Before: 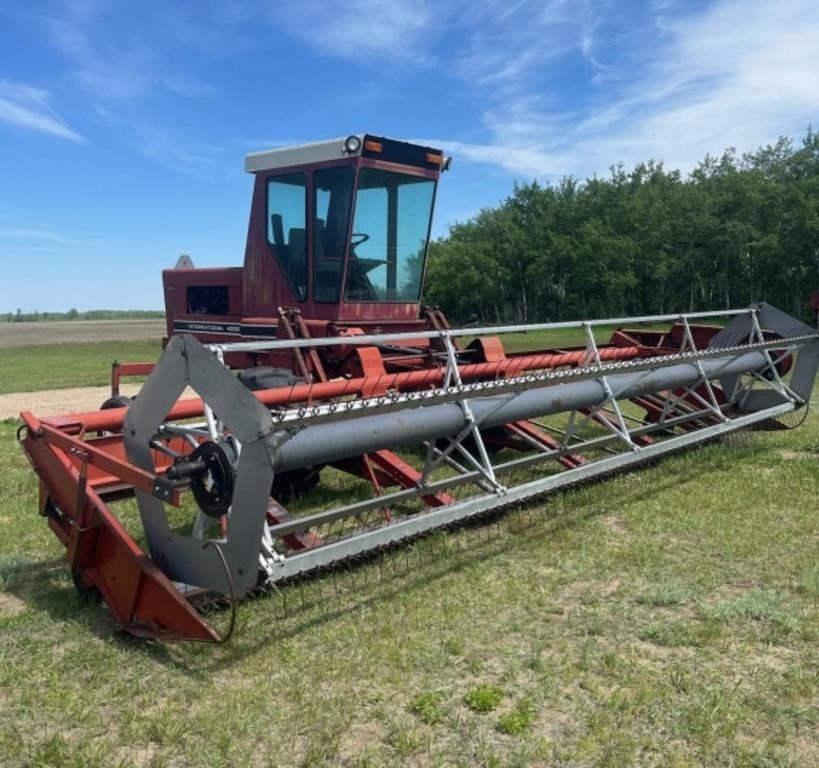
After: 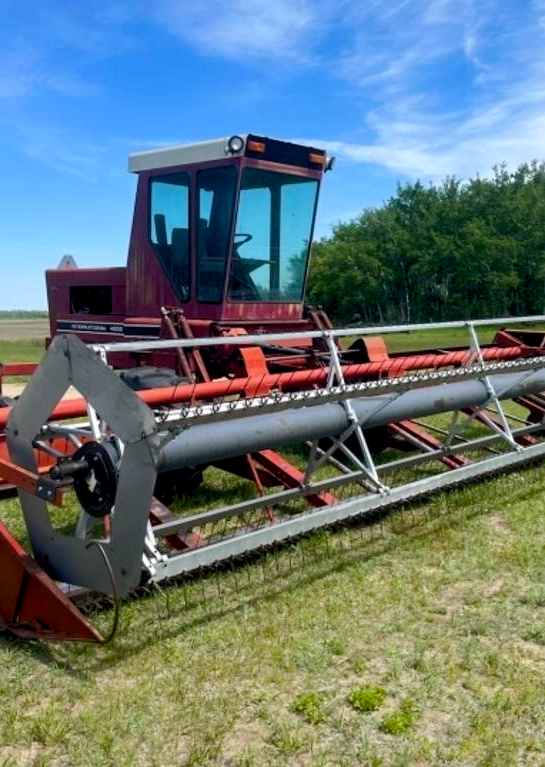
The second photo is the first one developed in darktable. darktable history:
crop and rotate: left 14.385%, right 18.948%
color balance rgb: global offset › luminance -0.51%, perceptual saturation grading › global saturation 27.53%, perceptual saturation grading › highlights -25%, perceptual saturation grading › shadows 25%, perceptual brilliance grading › highlights 6.62%, perceptual brilliance grading › mid-tones 17.07%, perceptual brilliance grading › shadows -5.23%
